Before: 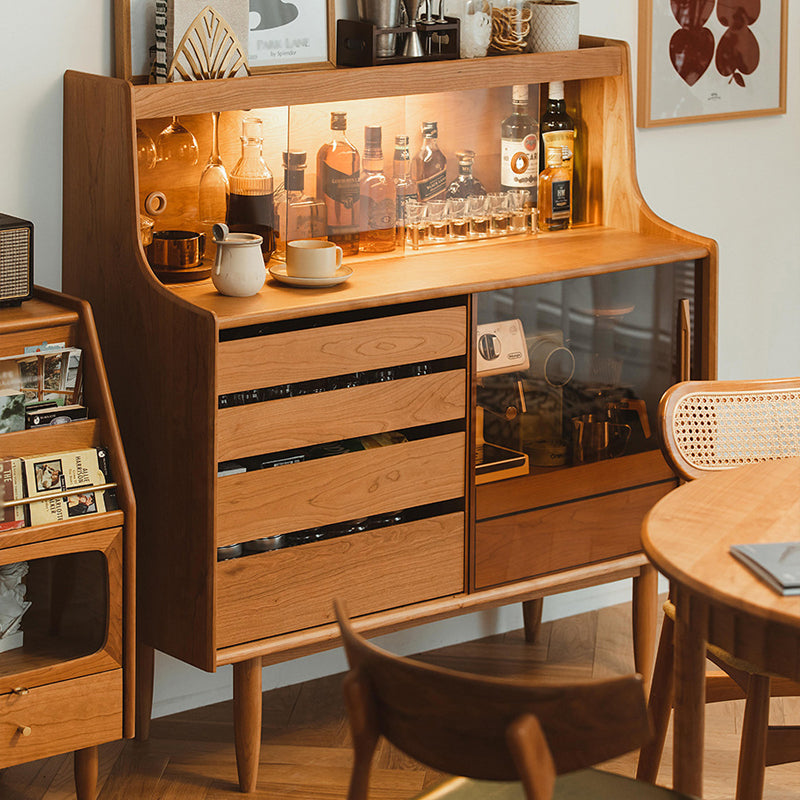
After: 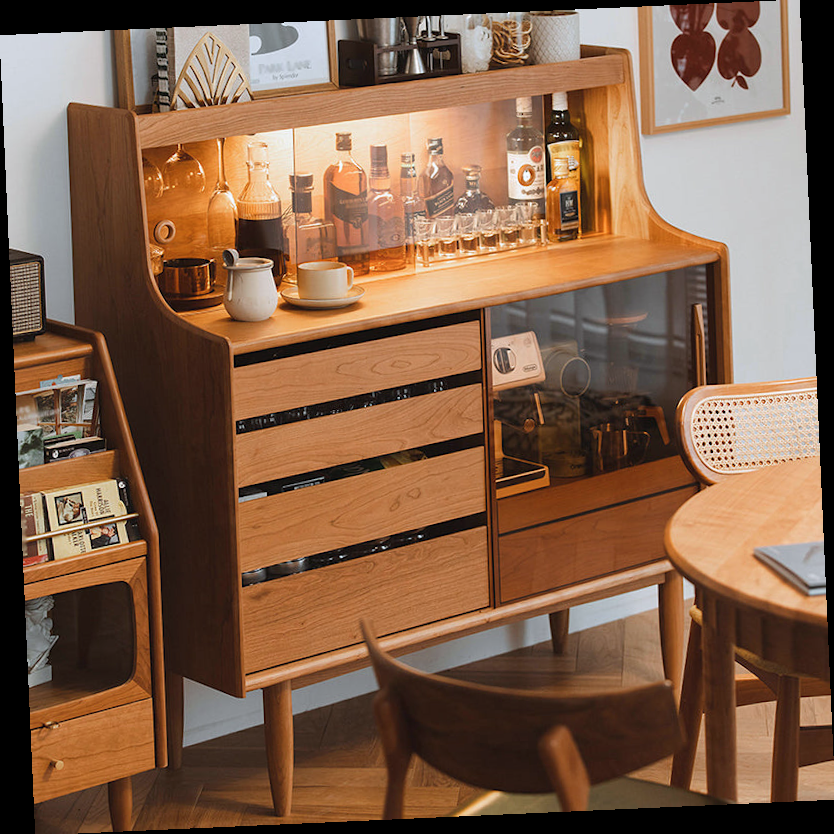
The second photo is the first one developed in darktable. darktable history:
rotate and perspective: rotation -2.56°, automatic cropping off
color calibration: illuminant as shot in camera, x 0.358, y 0.373, temperature 4628.91 K
